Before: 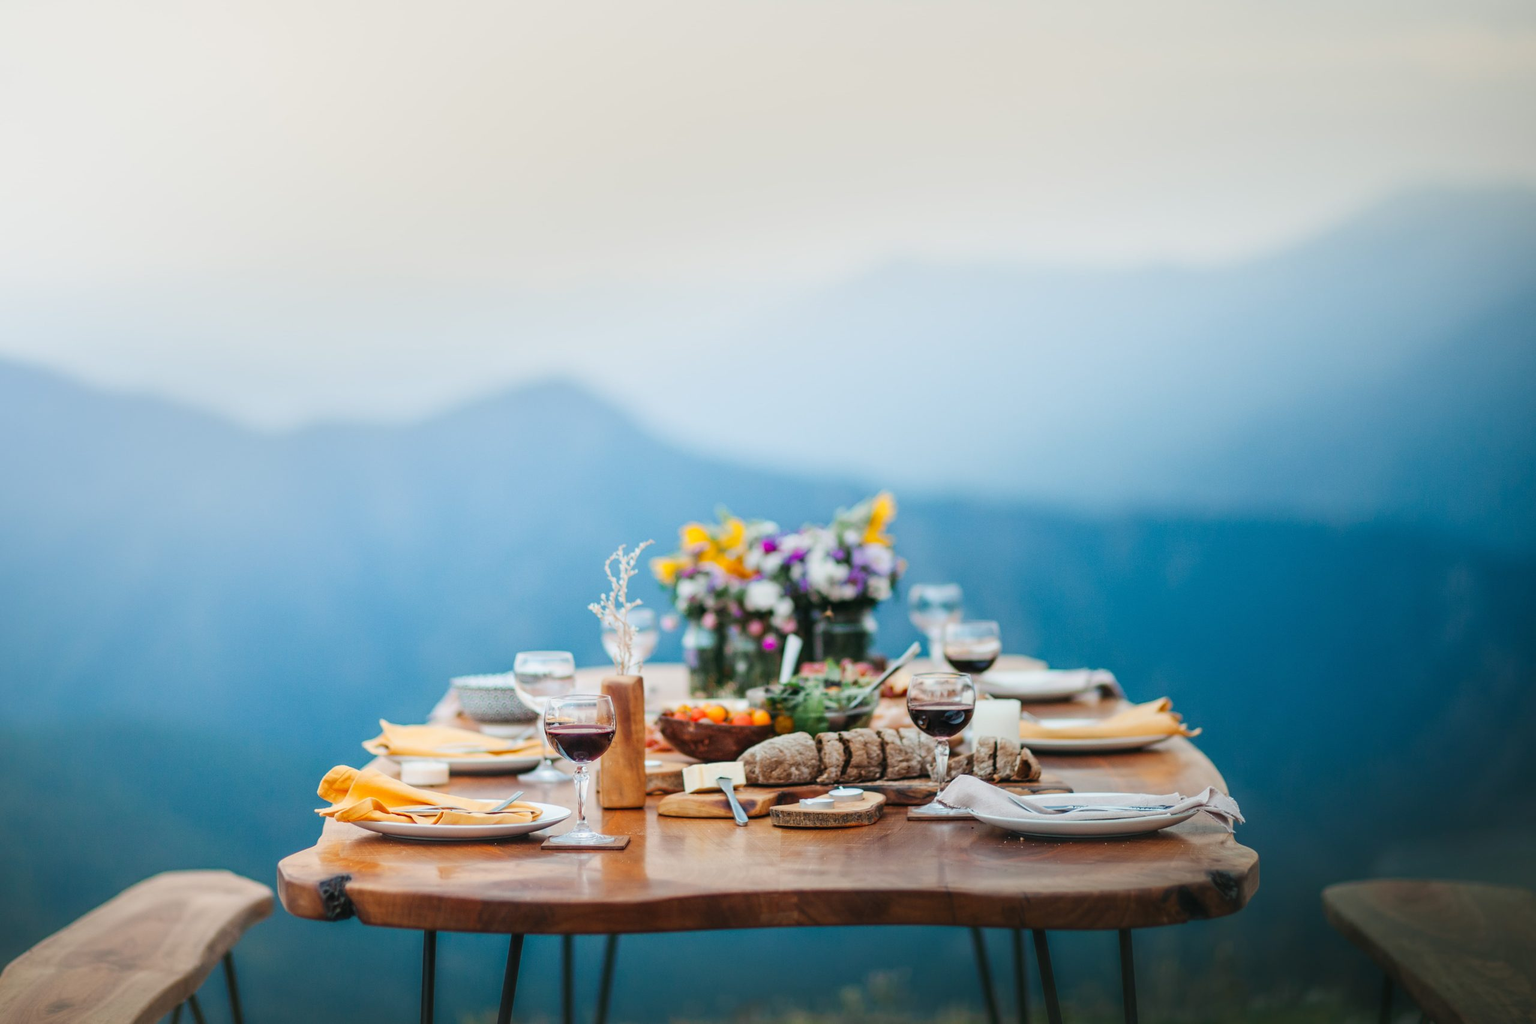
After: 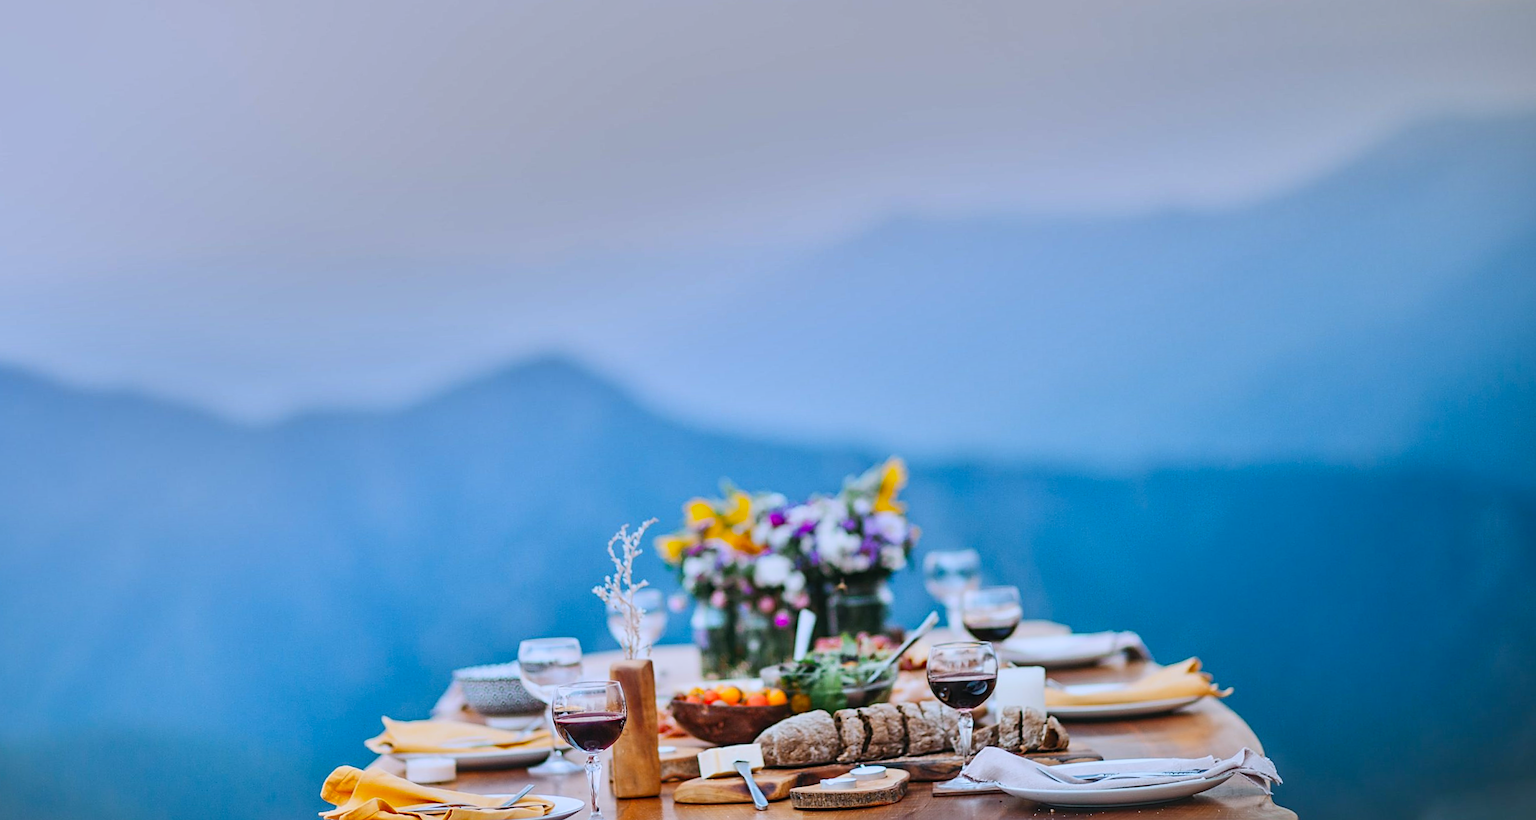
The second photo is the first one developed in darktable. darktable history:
shadows and highlights: white point adjustment 0.1, highlights -70, soften with gaussian
crop: left 2.737%, top 7.287%, right 3.421%, bottom 20.179%
contrast brightness saturation: contrast 0.2, brightness 0.16, saturation 0.22
rotate and perspective: rotation -2.56°, automatic cropping off
sharpen: on, module defaults
exposure: exposure -0.462 EV, compensate highlight preservation false
white balance: red 0.967, blue 1.119, emerald 0.756
